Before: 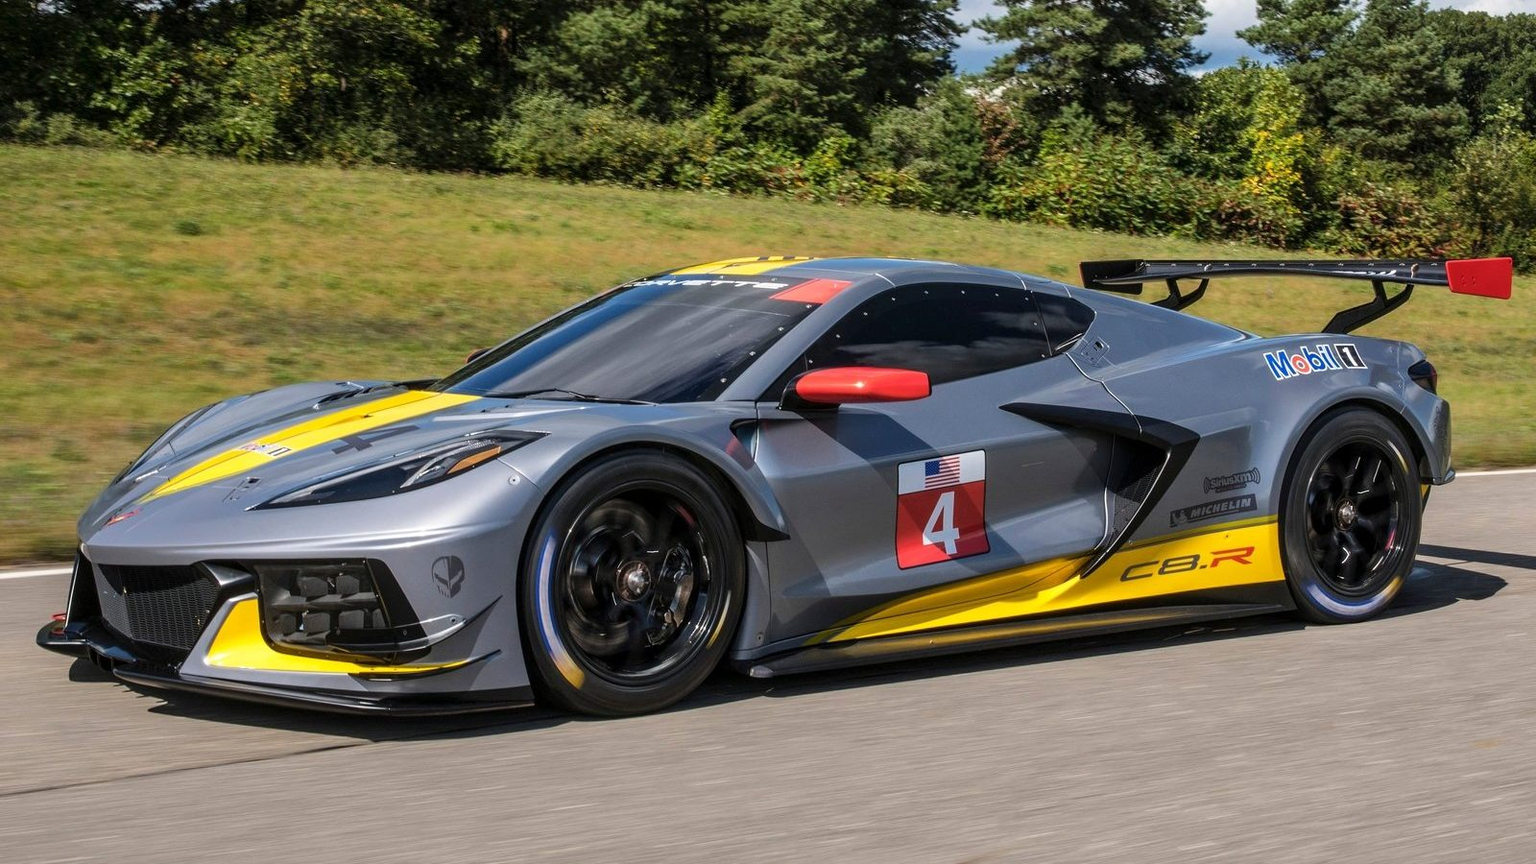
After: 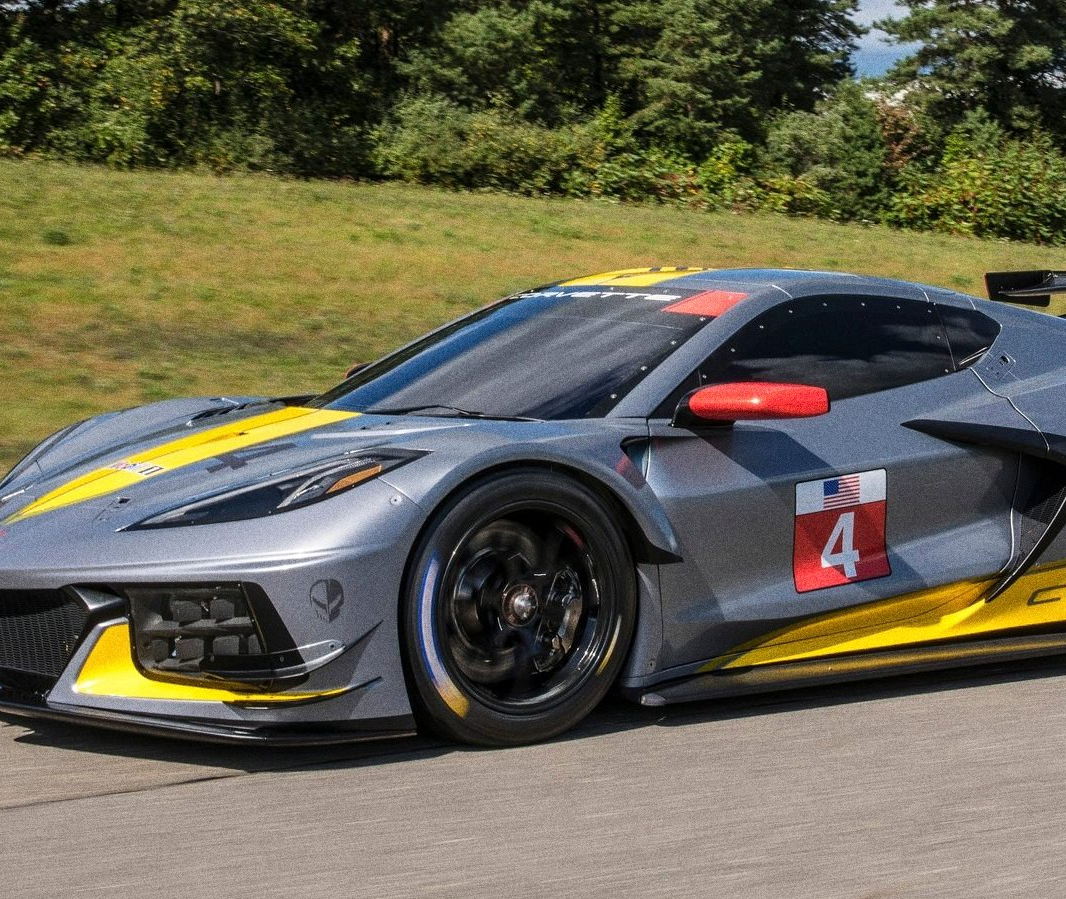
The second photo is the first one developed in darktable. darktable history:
grain: coarseness 0.09 ISO, strength 40%
crop and rotate: left 8.786%, right 24.548%
